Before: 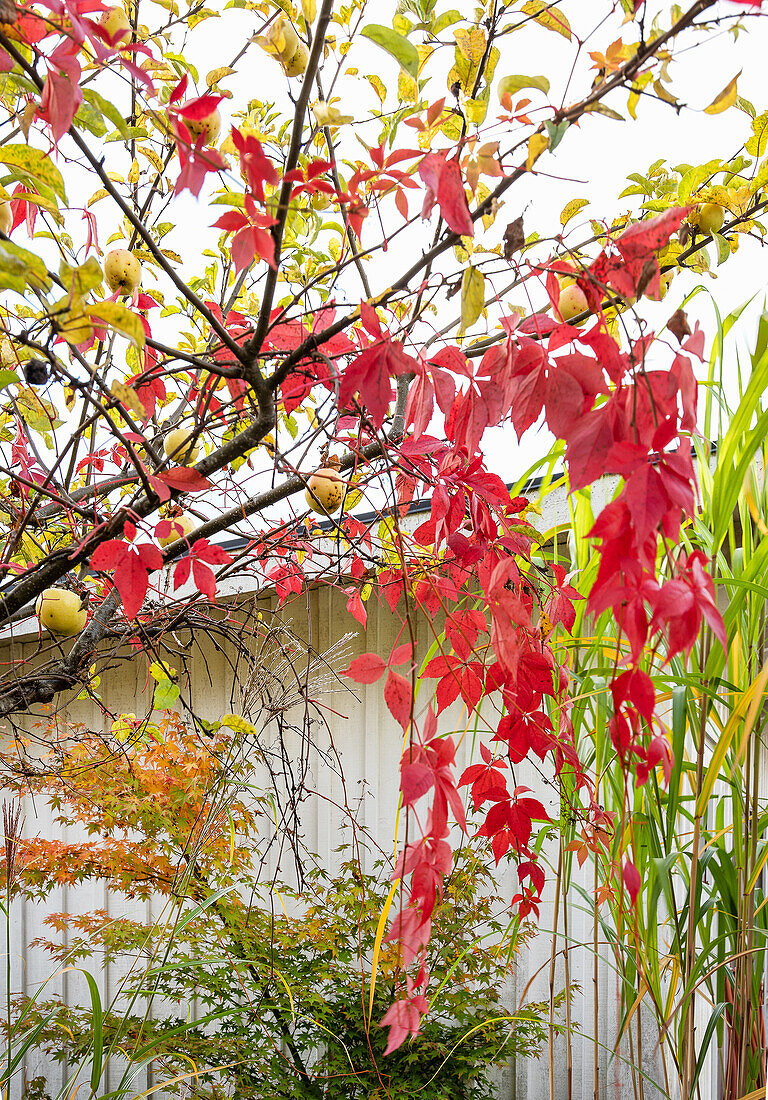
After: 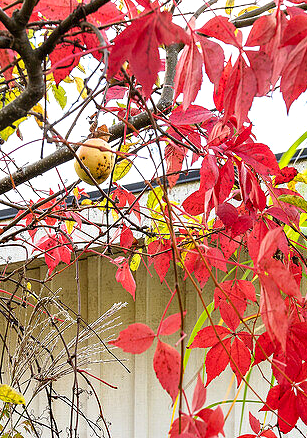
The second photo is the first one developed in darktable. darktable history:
haze removal: adaptive false
crop: left 30.19%, top 30.012%, right 29.718%, bottom 30.107%
exposure: exposure 0.201 EV, compensate highlight preservation false
